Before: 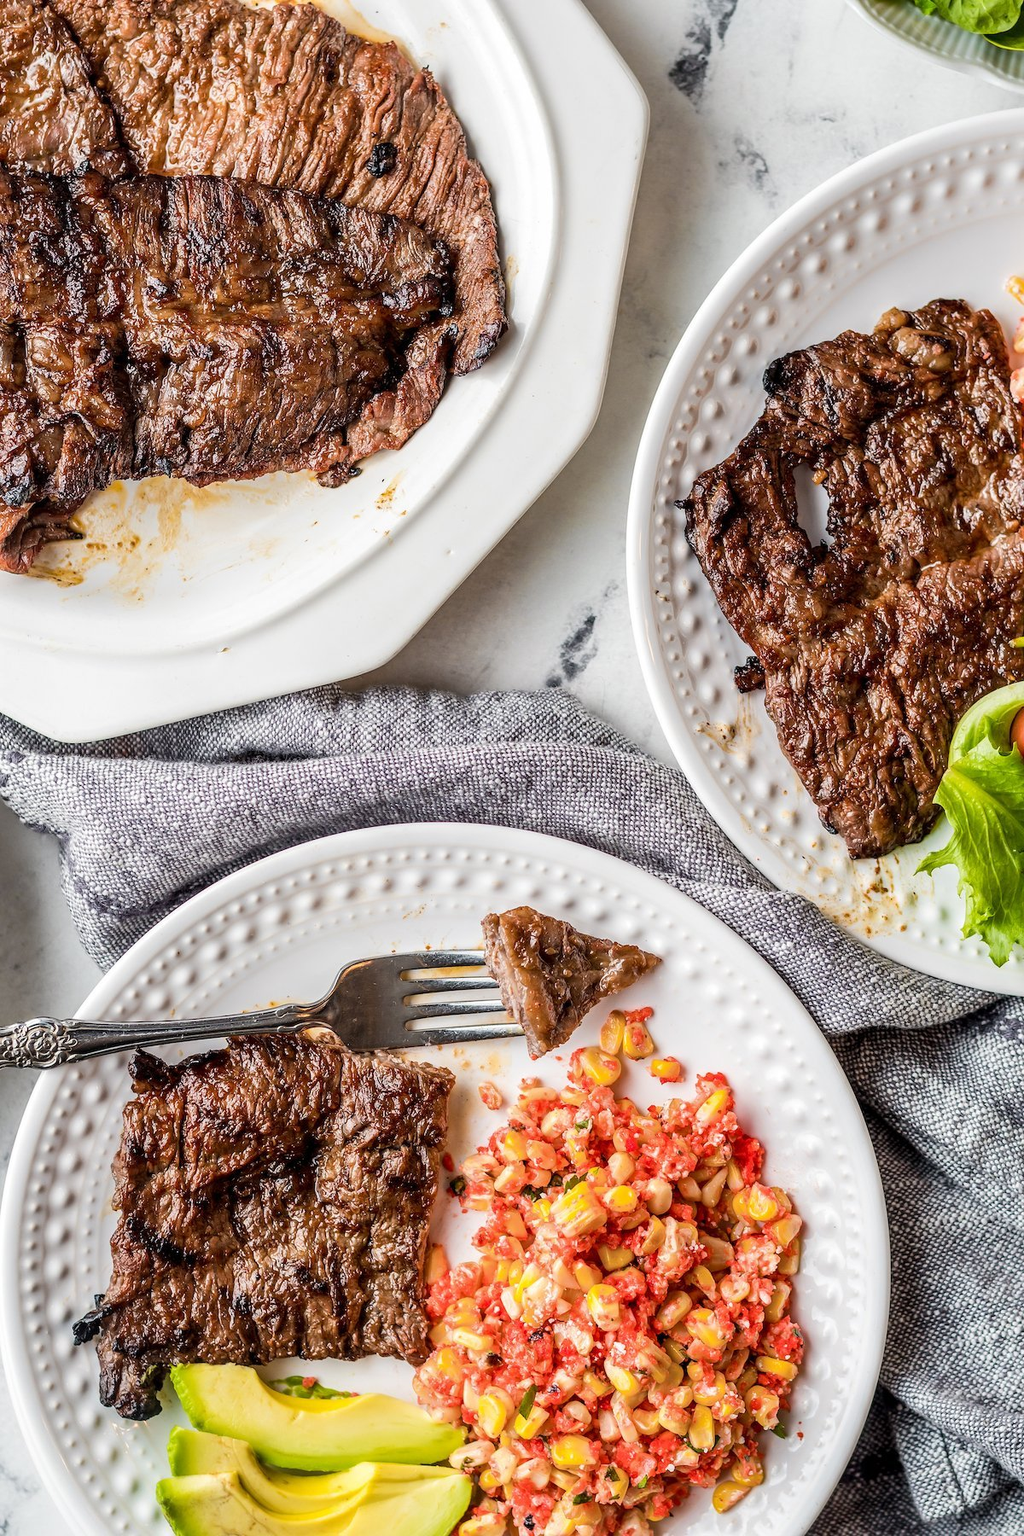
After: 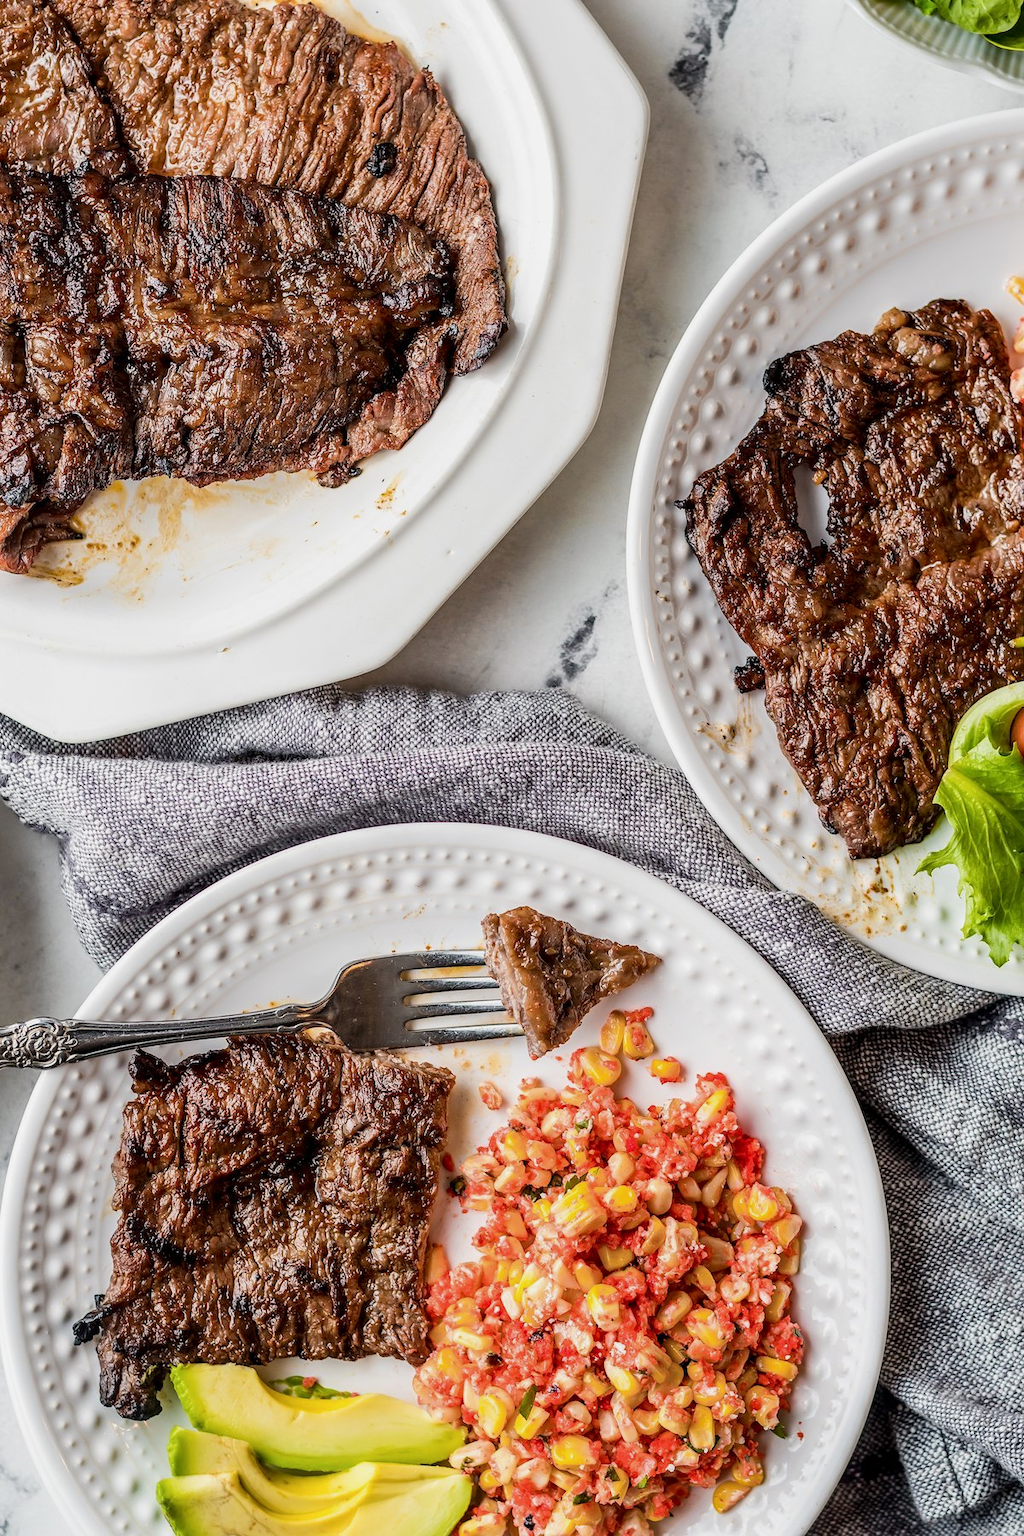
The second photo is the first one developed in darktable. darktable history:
exposure: exposure -0.21 EV, compensate highlight preservation false
shadows and highlights: shadows -30, highlights 30
